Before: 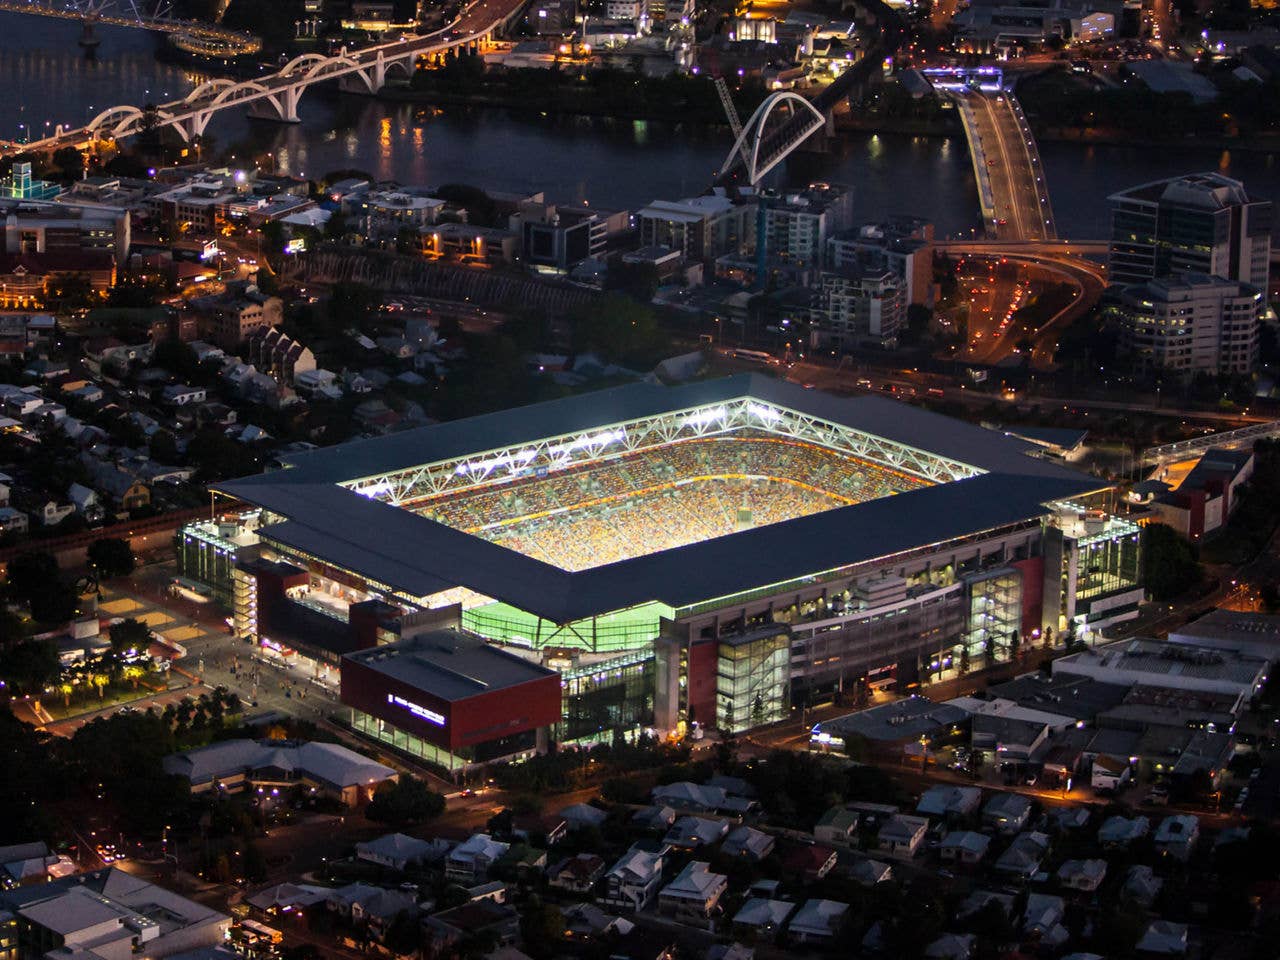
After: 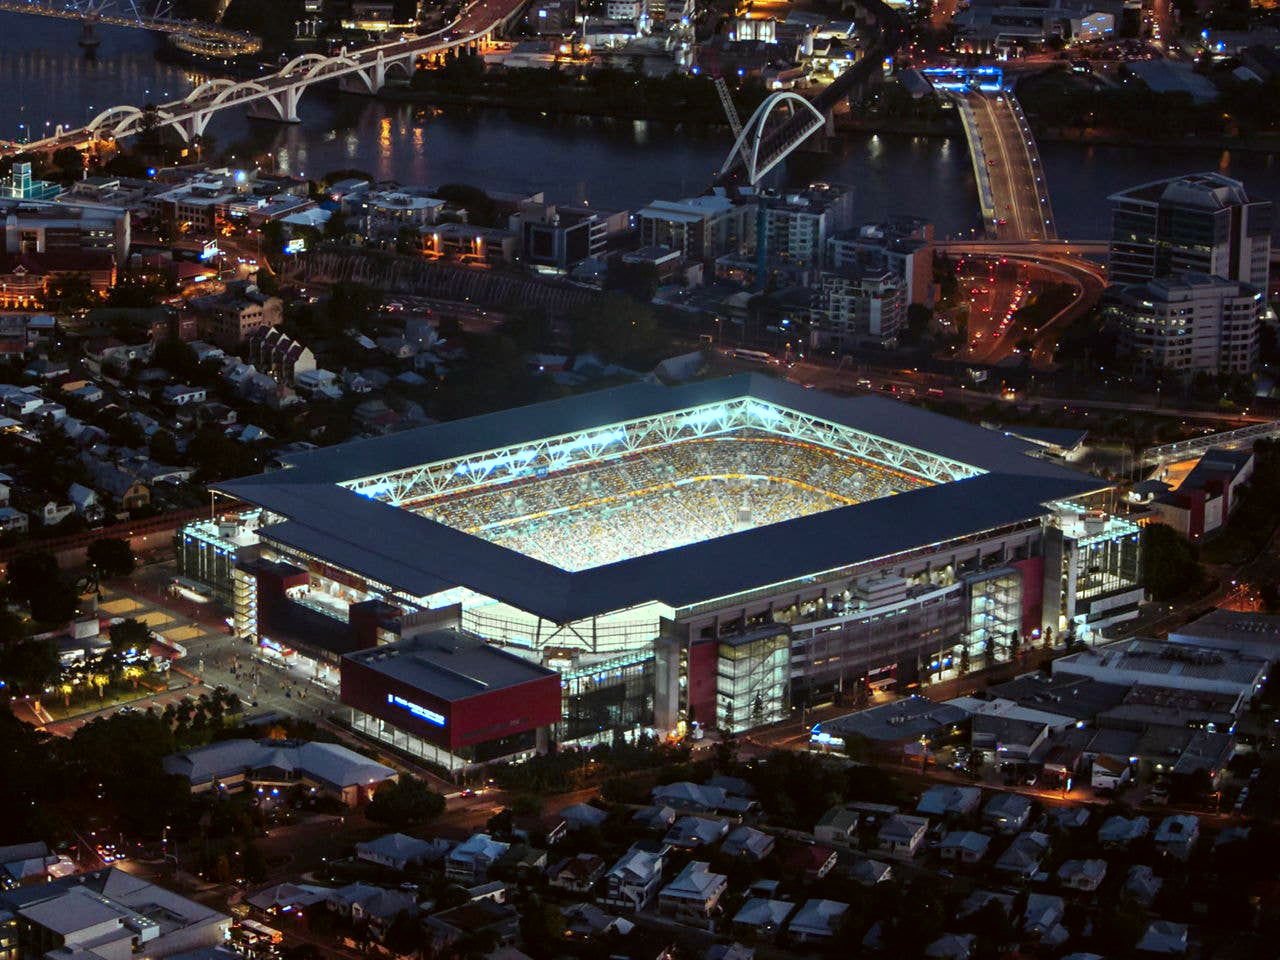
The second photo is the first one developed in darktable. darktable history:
color balance: mode lift, gamma, gain (sRGB), lift [0.997, 0.979, 1.021, 1.011], gamma [1, 1.084, 0.916, 0.998], gain [1, 0.87, 1.13, 1.101], contrast 4.55%, contrast fulcrum 38.24%, output saturation 104.09%
color correction: highlights a* -3.28, highlights b* -6.24, shadows a* 3.1, shadows b* 5.19
color zones: curves: ch1 [(0.29, 0.492) (0.373, 0.185) (0.509, 0.481)]; ch2 [(0.25, 0.462) (0.749, 0.457)], mix 40.67%
